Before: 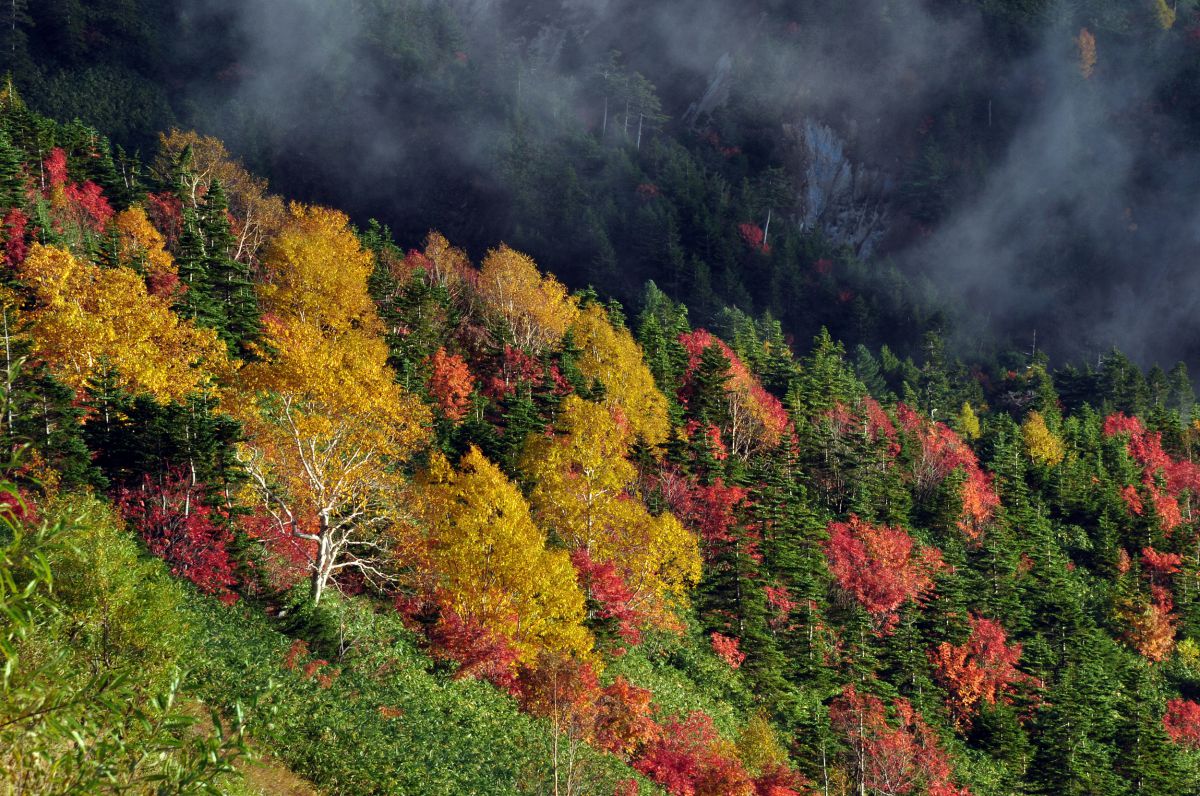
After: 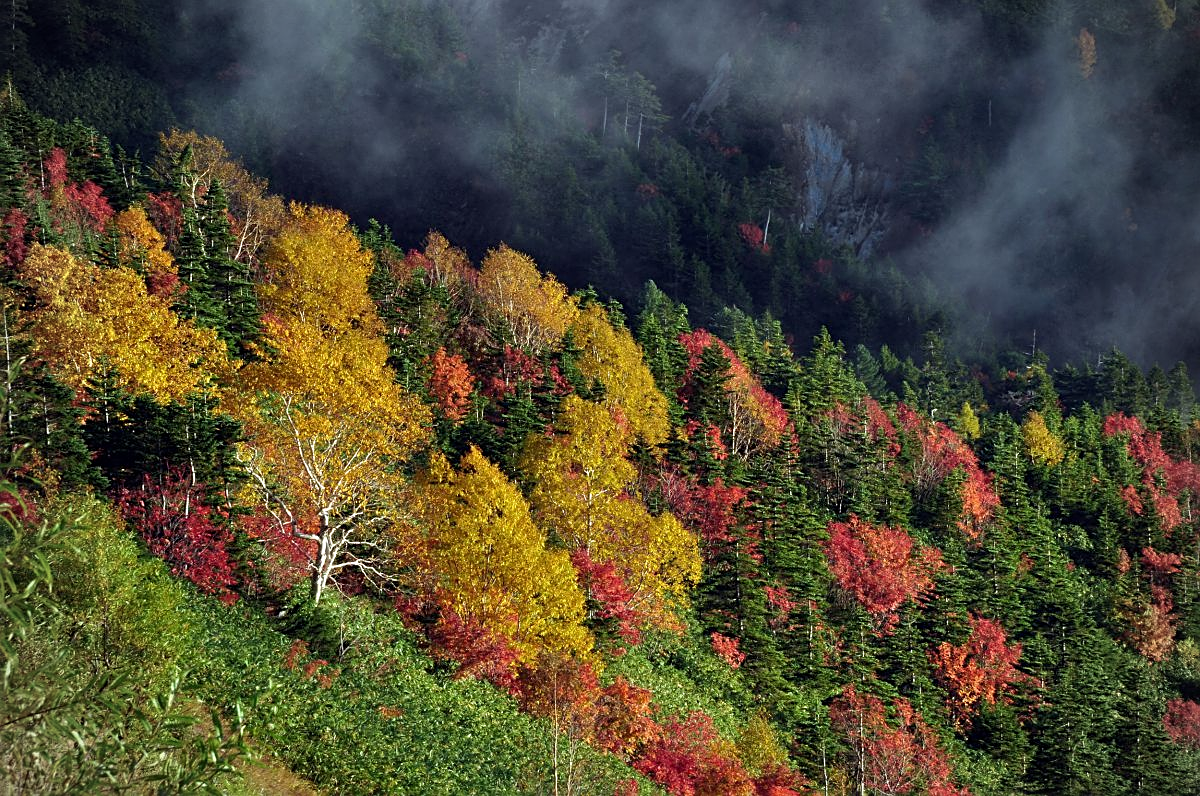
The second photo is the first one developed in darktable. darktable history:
sharpen: on, module defaults
white balance: red 0.978, blue 0.999
vignetting: on, module defaults
